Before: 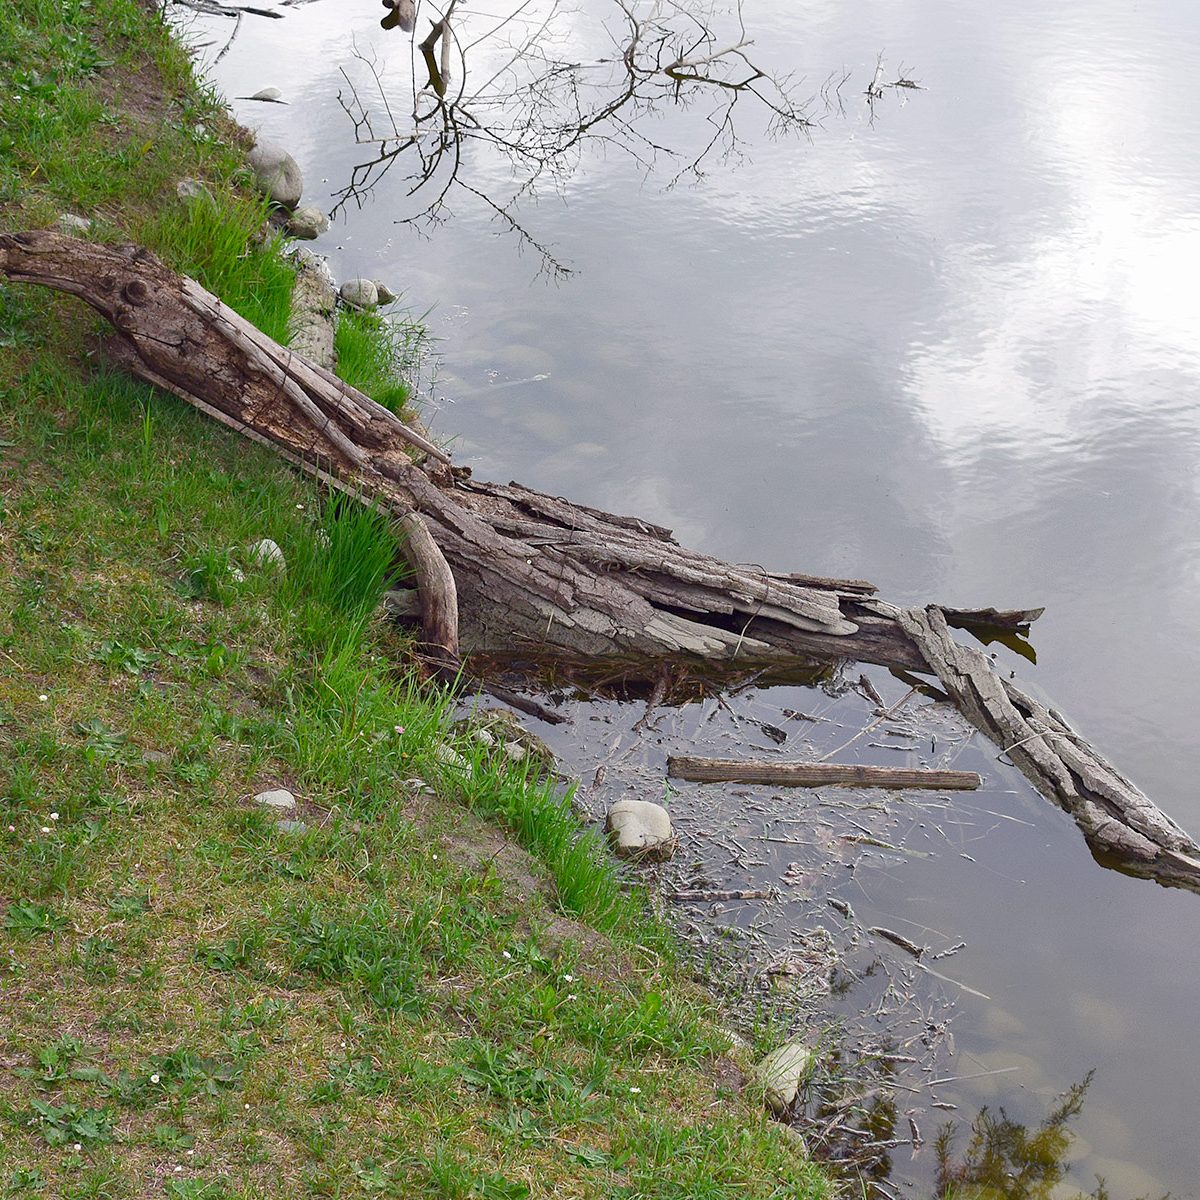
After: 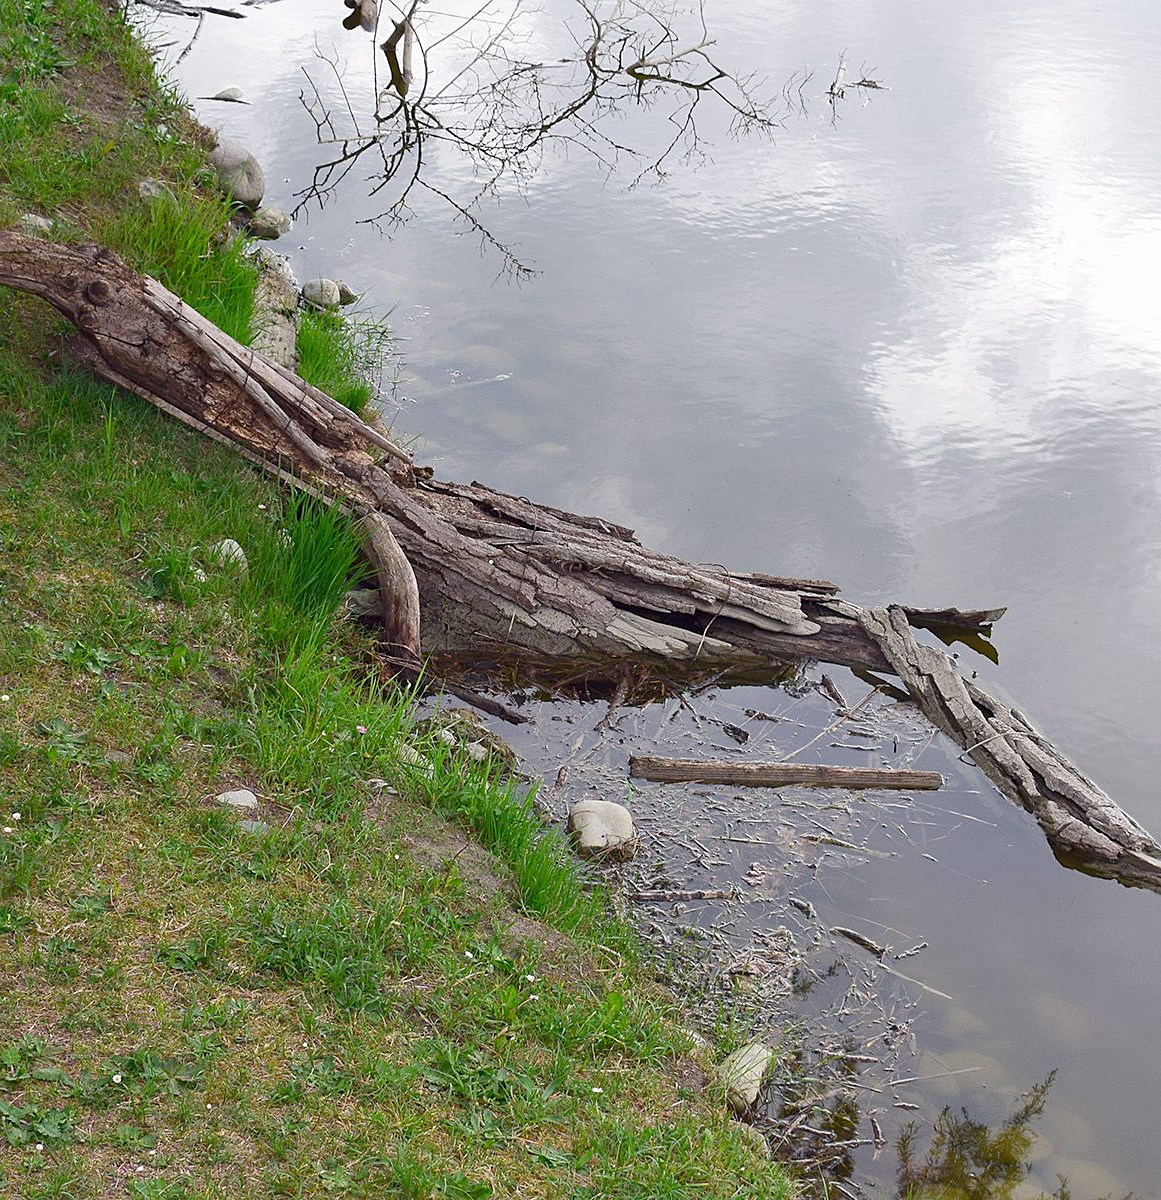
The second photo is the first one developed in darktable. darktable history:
sharpen: amount 0.2
crop and rotate: left 3.238%
